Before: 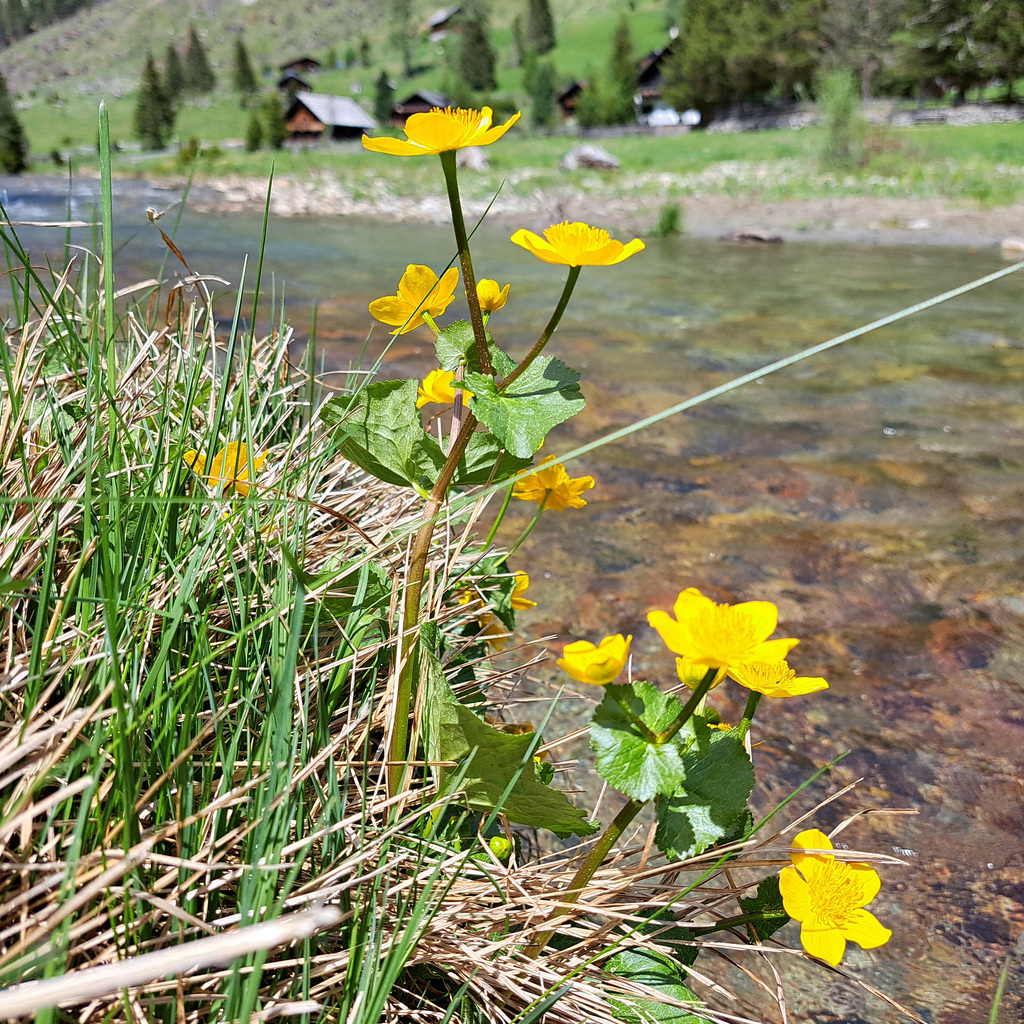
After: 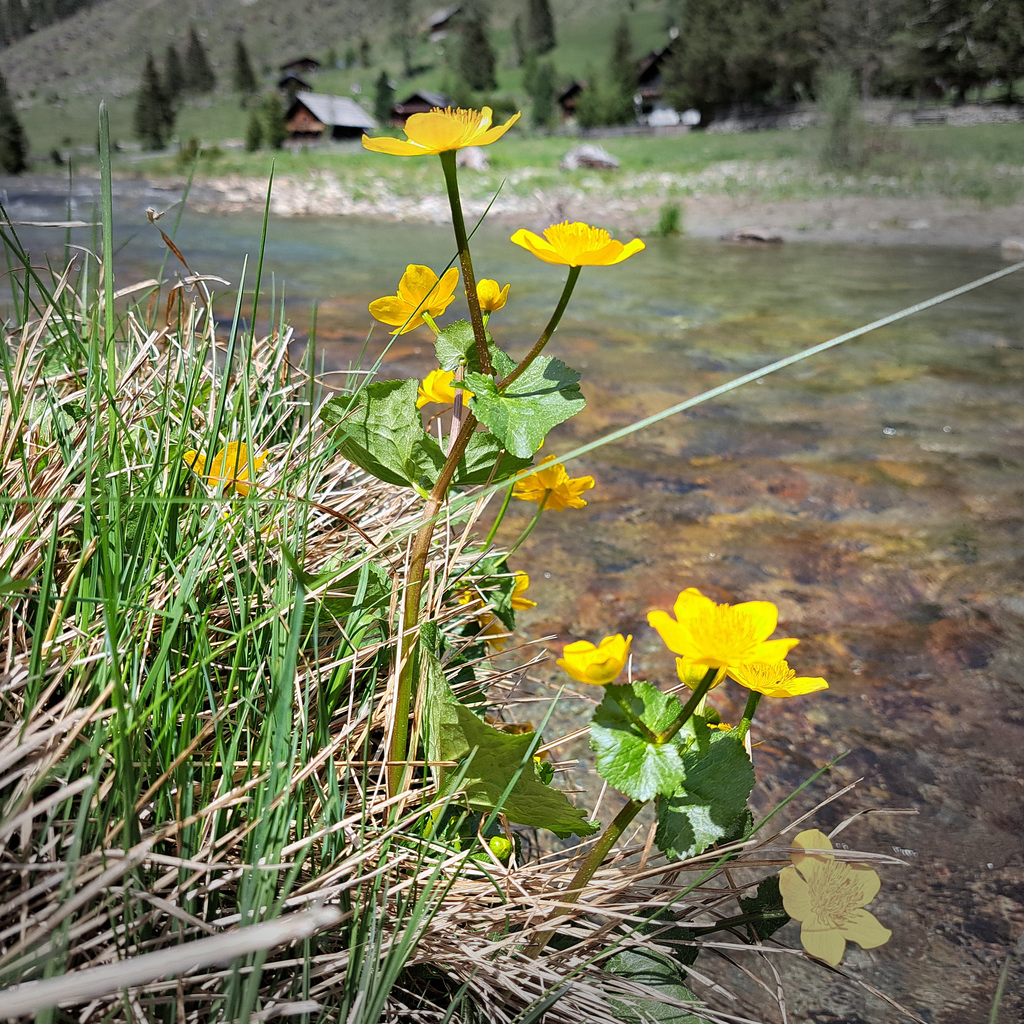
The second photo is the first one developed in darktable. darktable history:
vignetting: fall-off start 90.04%, fall-off radius 38.47%, center (-0.118, -0.006), width/height ratio 1.222, shape 1.3
